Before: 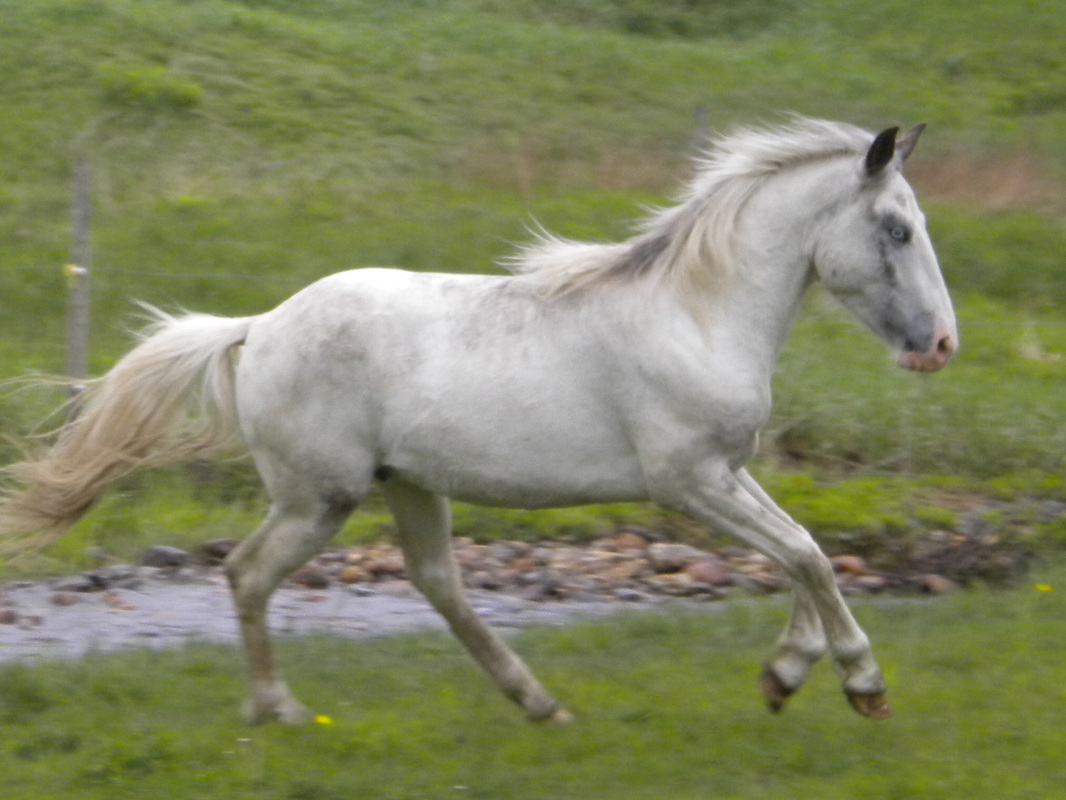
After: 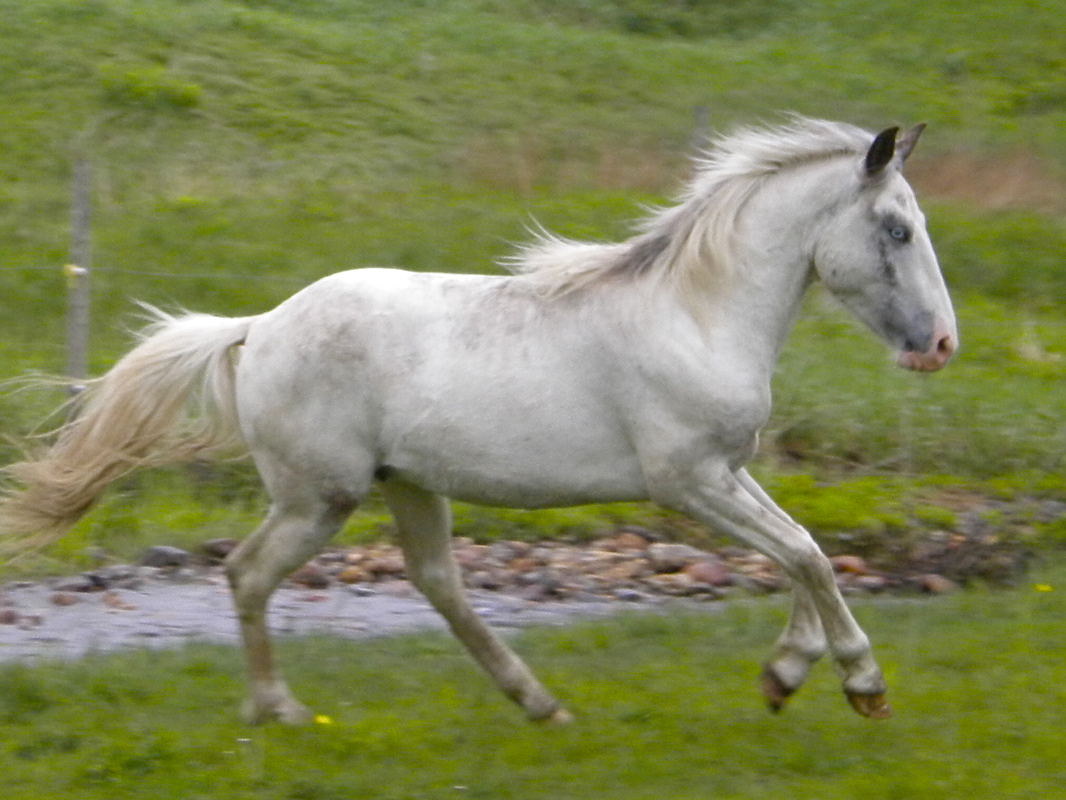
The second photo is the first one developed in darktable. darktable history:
color balance rgb: perceptual saturation grading › global saturation 20%, perceptual saturation grading › highlights -25%, perceptual saturation grading › shadows 25%
sharpen: on, module defaults
tone equalizer: on, module defaults
